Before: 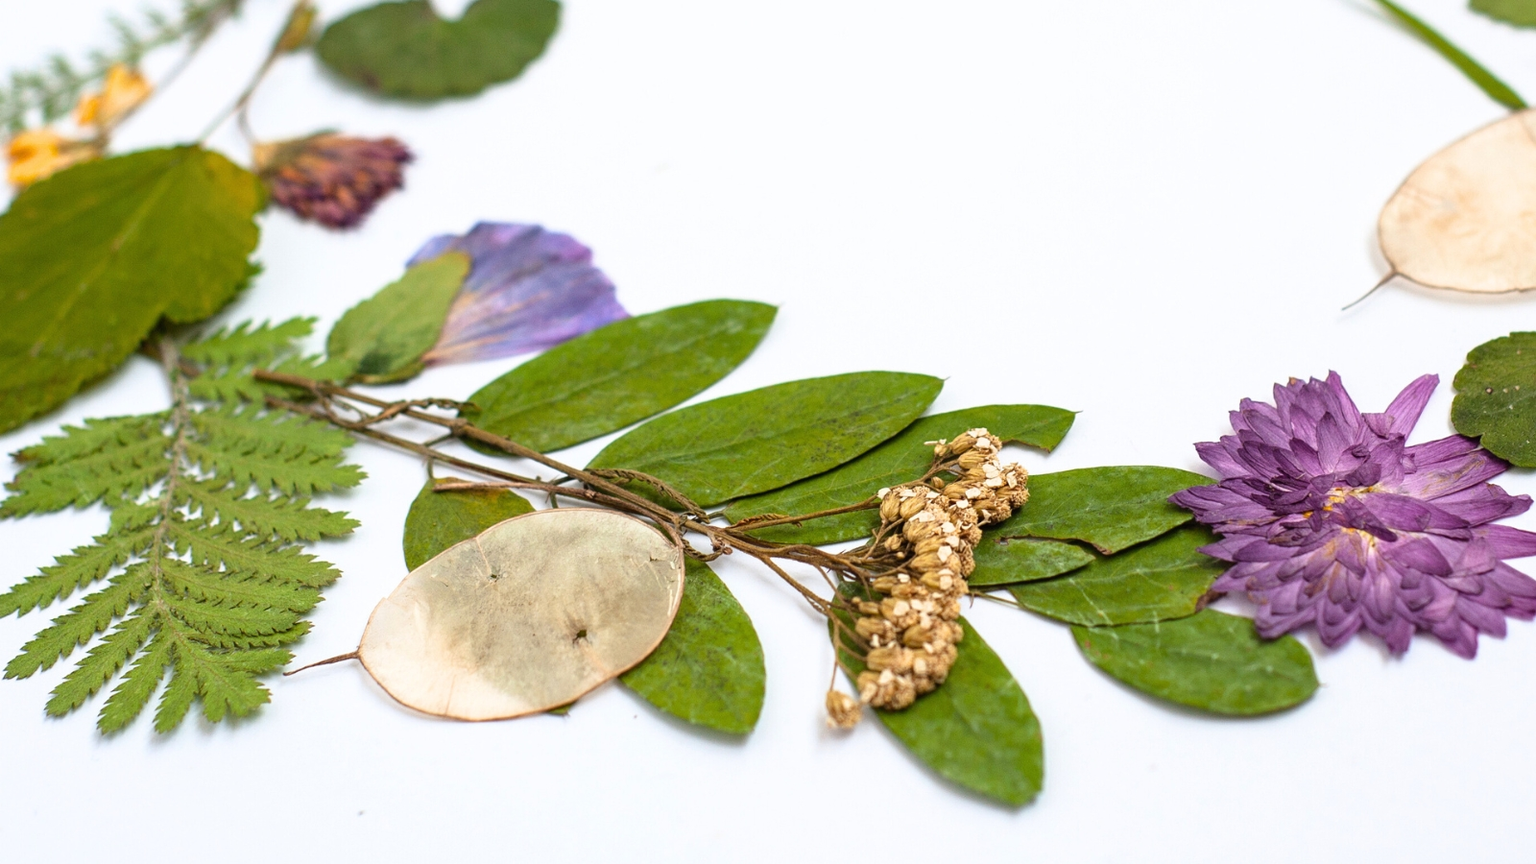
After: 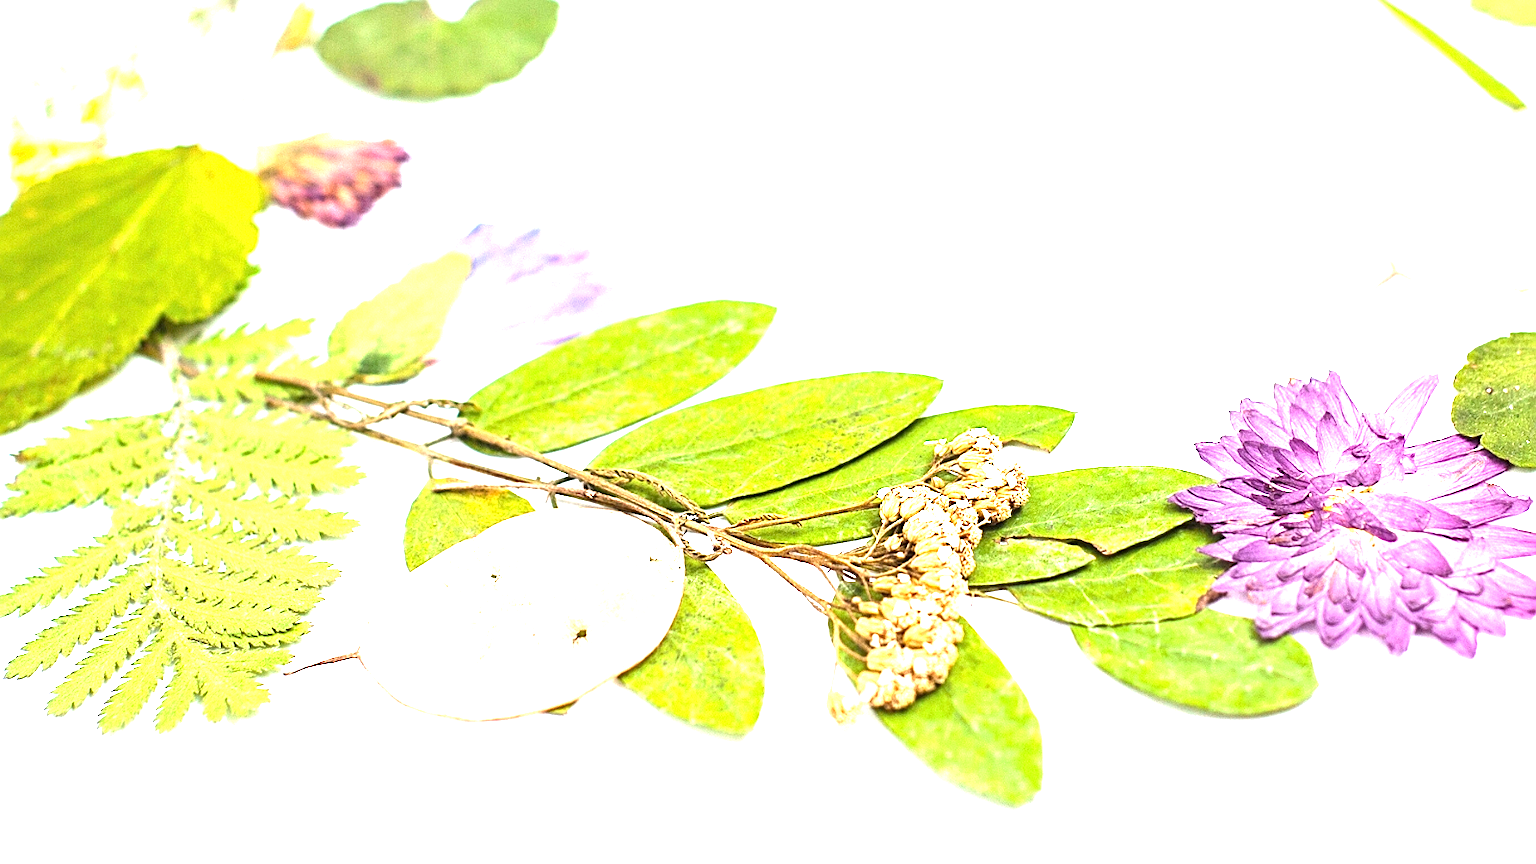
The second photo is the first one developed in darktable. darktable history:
sharpen: on, module defaults
exposure: exposure 2.274 EV, compensate highlight preservation false
